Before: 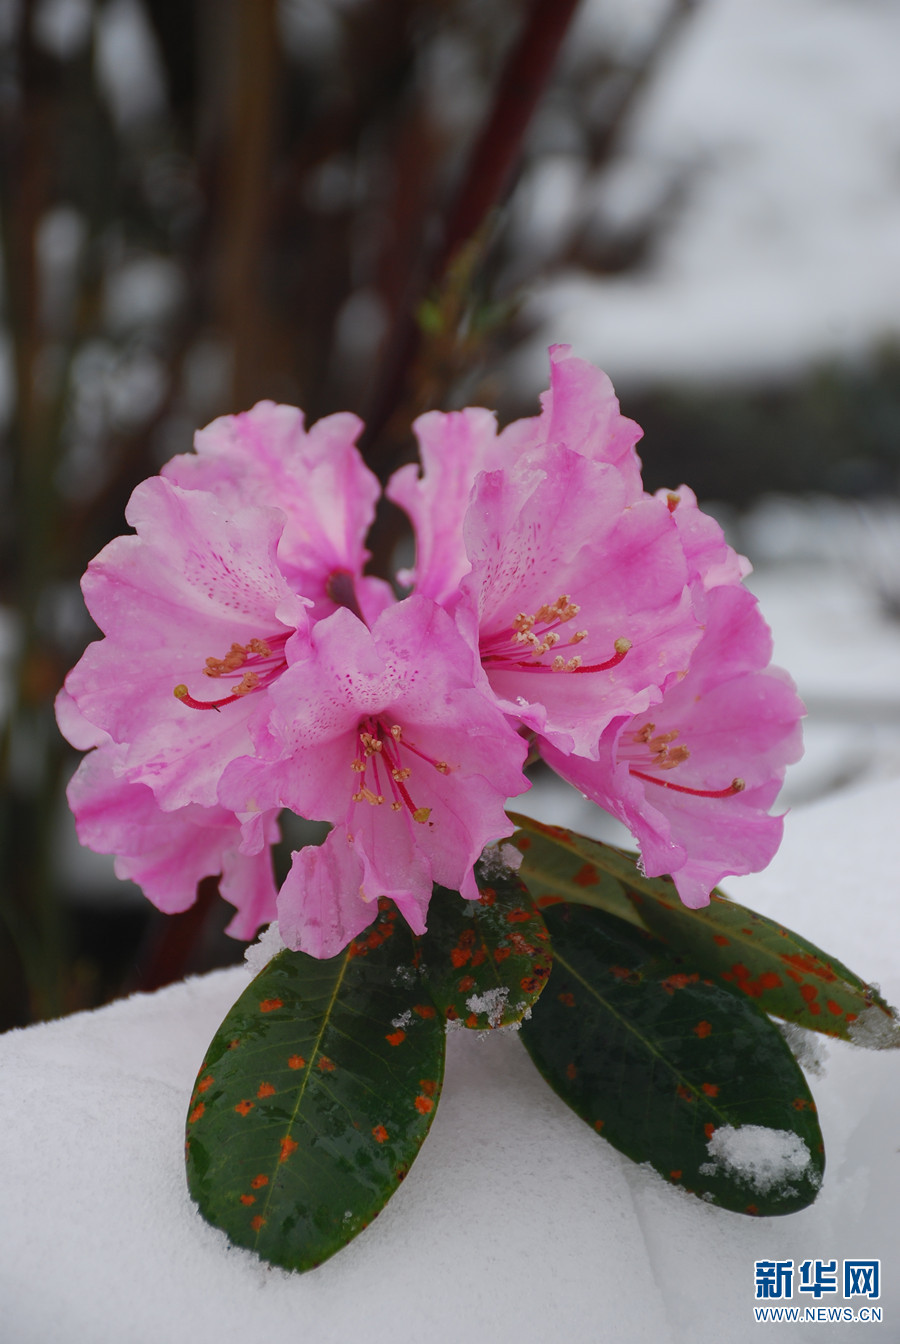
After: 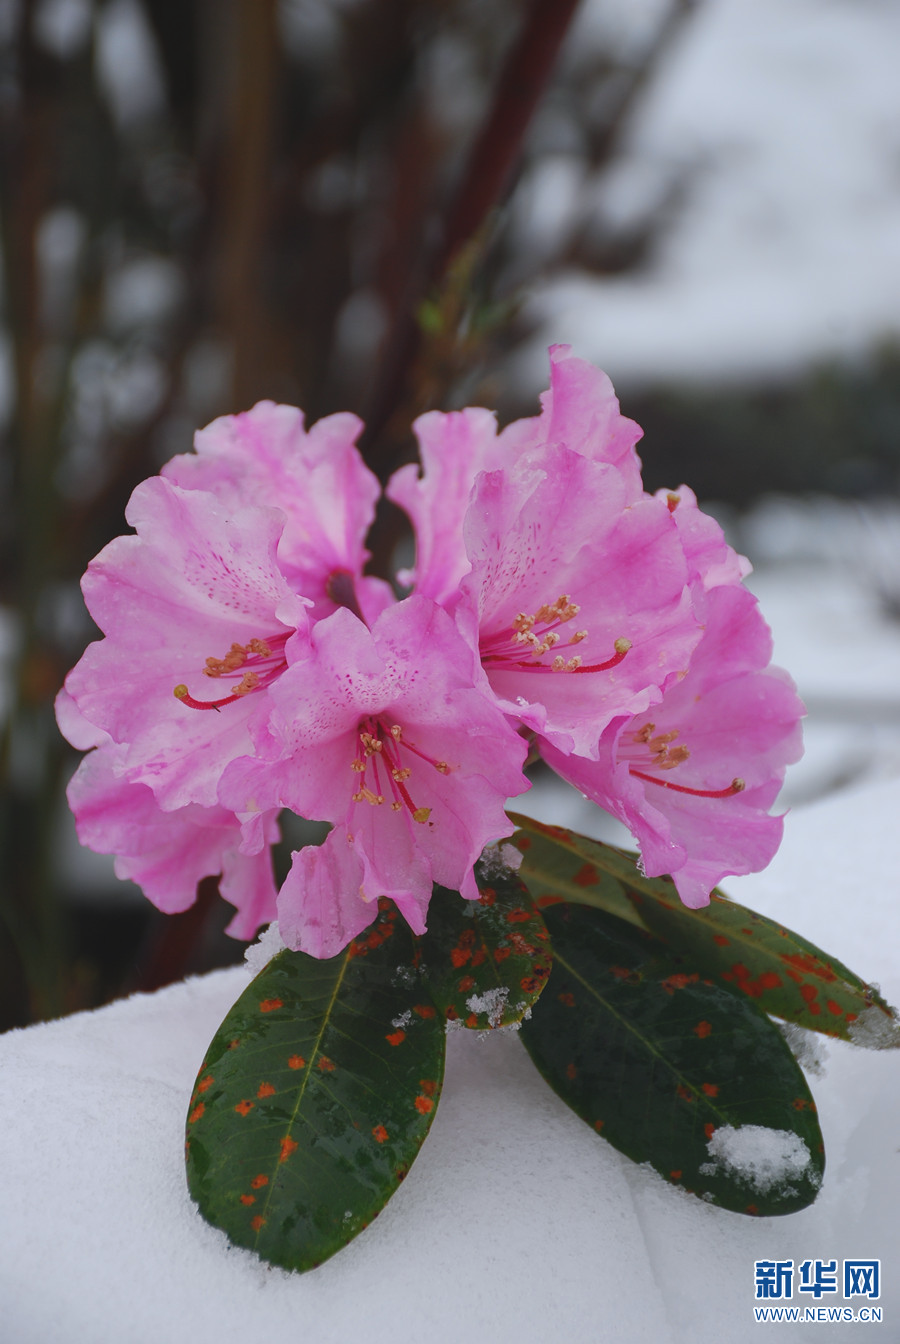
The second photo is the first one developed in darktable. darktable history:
white balance: red 0.98, blue 1.034
exposure: black level correction -0.005, exposure 0.054 EV, compensate highlight preservation false
